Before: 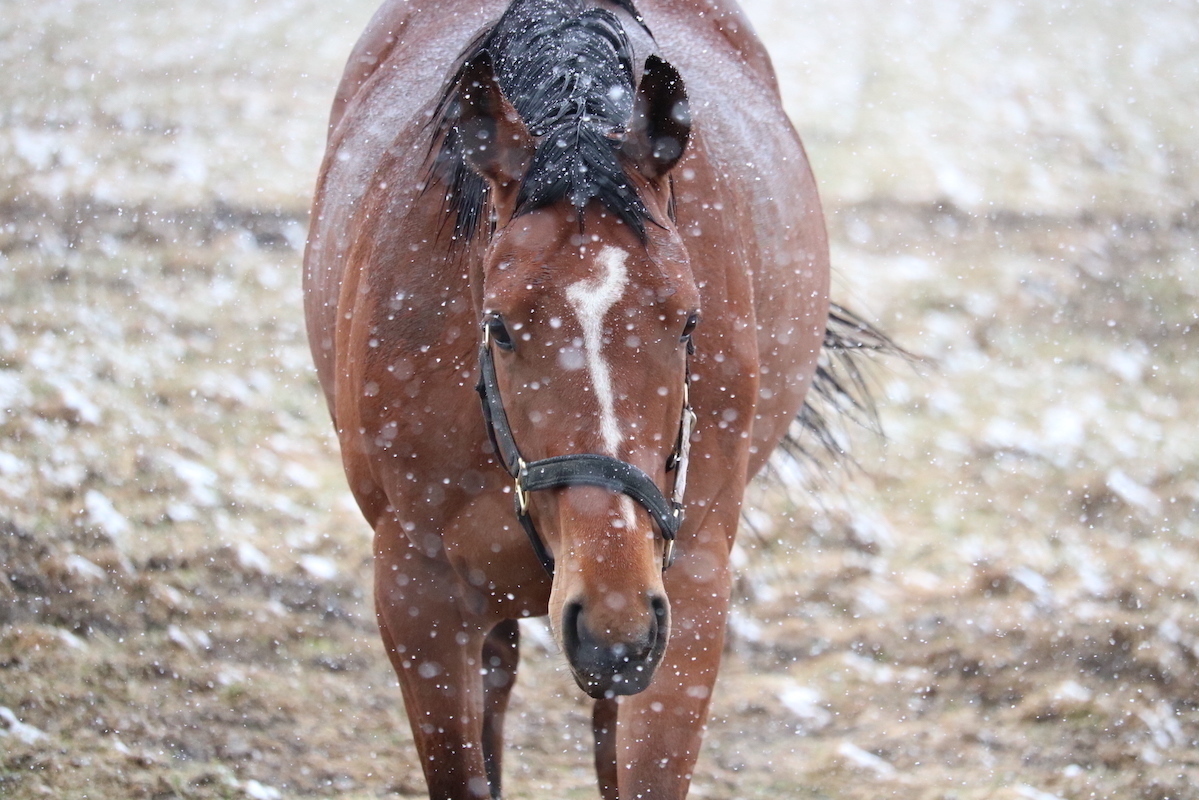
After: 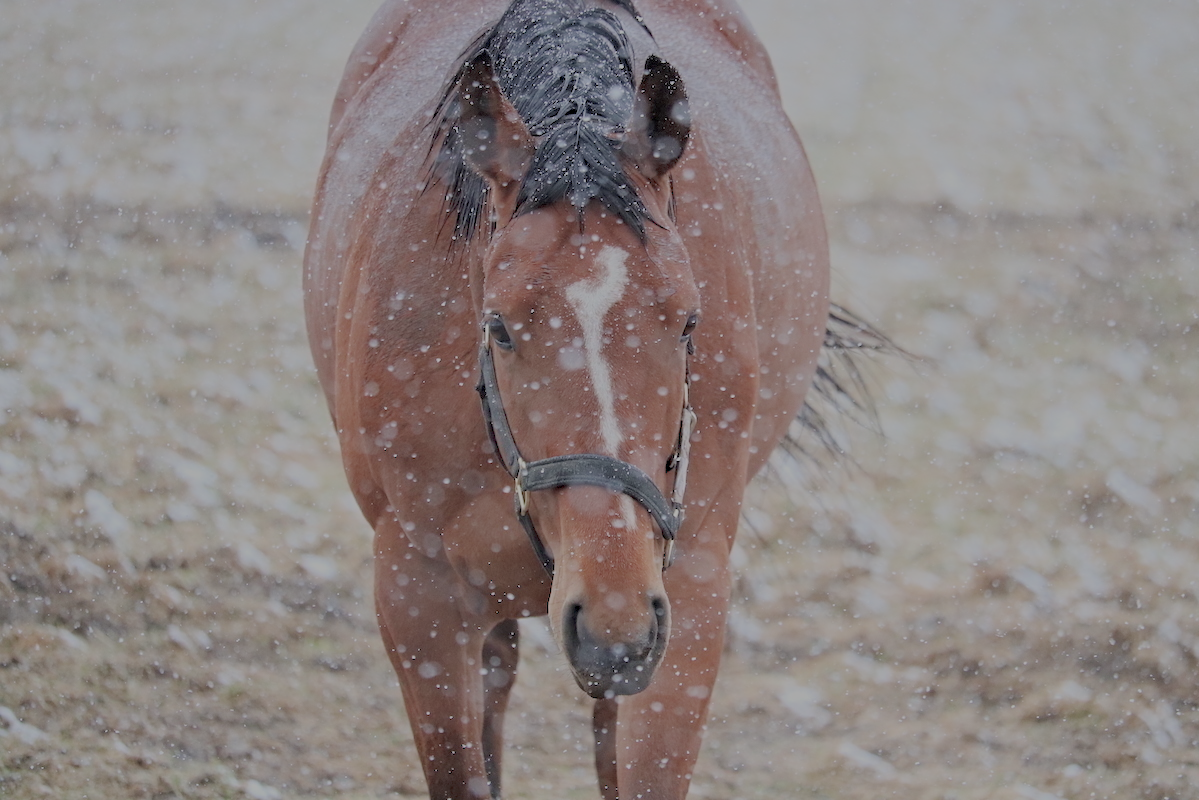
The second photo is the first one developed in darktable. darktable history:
contrast equalizer: octaves 7, y [[0.509, 0.514, 0.523, 0.542, 0.578, 0.603], [0.5 ×6], [0.509, 0.514, 0.523, 0.542, 0.578, 0.603], [0.001, 0.002, 0.003, 0.005, 0.01, 0.013], [0.001, 0.002, 0.003, 0.005, 0.01, 0.013]]
filmic rgb: black relative exposure -13.88 EV, white relative exposure 7.98 EV, hardness 3.74, latitude 49.81%, contrast 0.511
